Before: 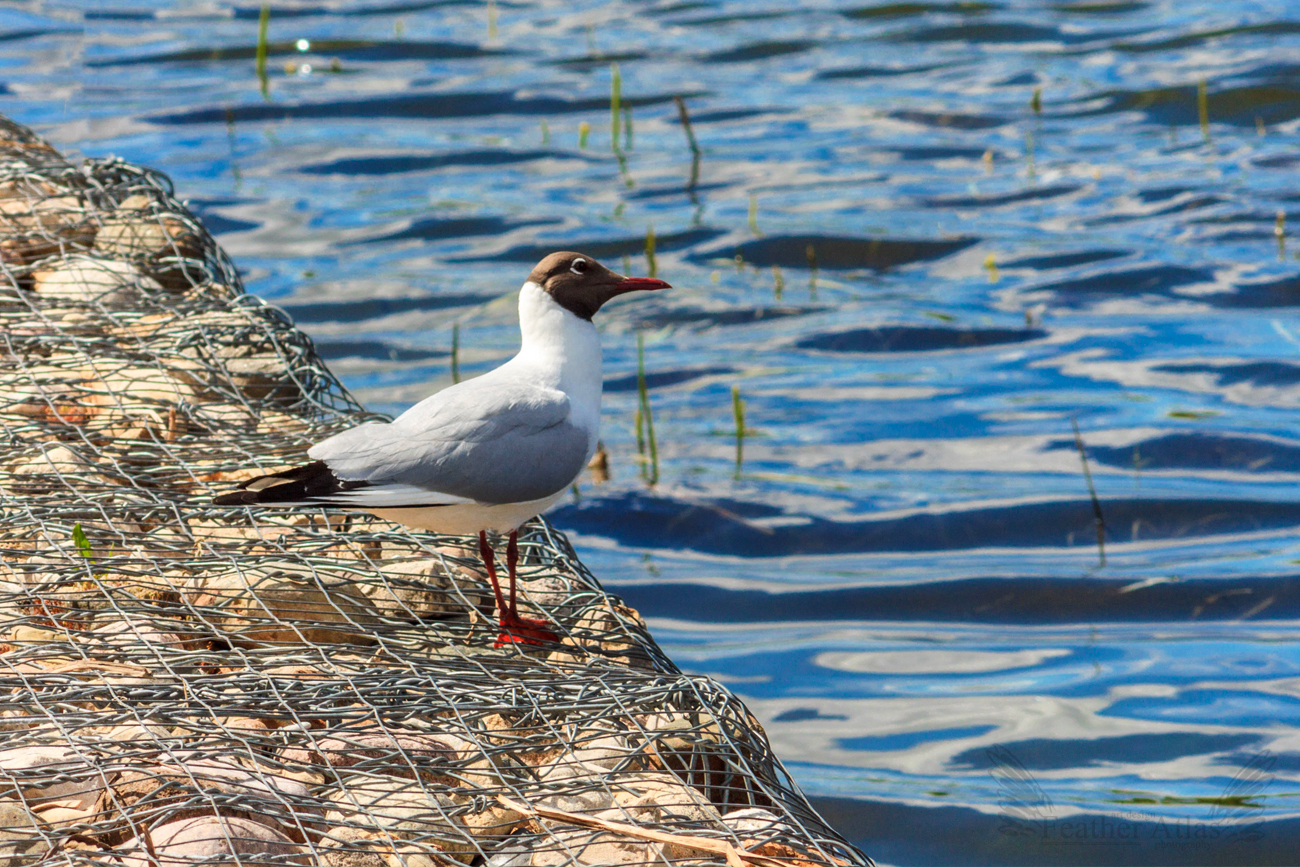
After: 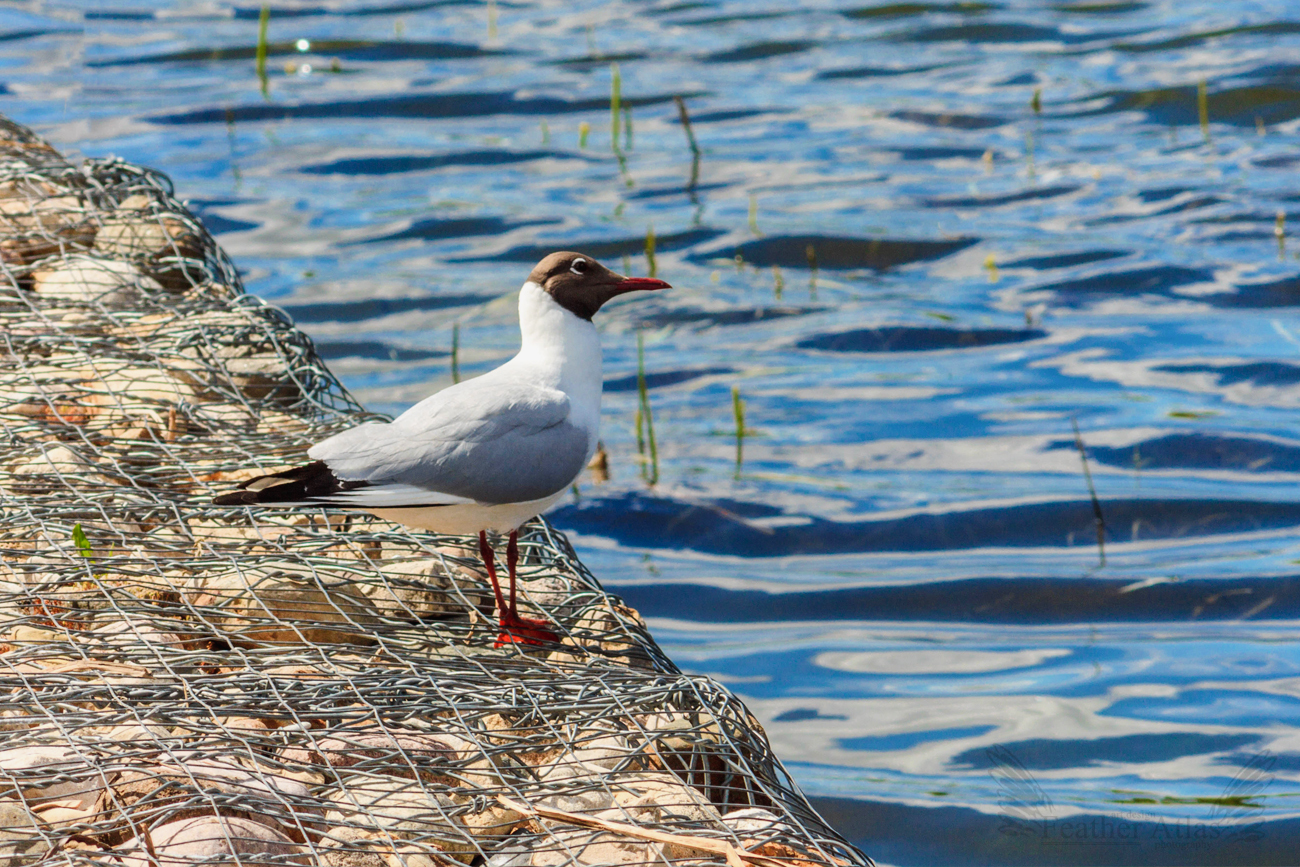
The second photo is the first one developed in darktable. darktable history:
tone curve: curves: ch0 [(0, 0.013) (0.036, 0.035) (0.274, 0.288) (0.504, 0.536) (0.844, 0.84) (1, 0.97)]; ch1 [(0, 0) (0.389, 0.403) (0.462, 0.48) (0.499, 0.5) (0.524, 0.529) (0.567, 0.603) (0.626, 0.651) (0.749, 0.781) (1, 1)]; ch2 [(0, 0) (0.464, 0.478) (0.5, 0.501) (0.533, 0.539) (0.599, 0.6) (0.704, 0.732) (1, 1)], preserve colors none
